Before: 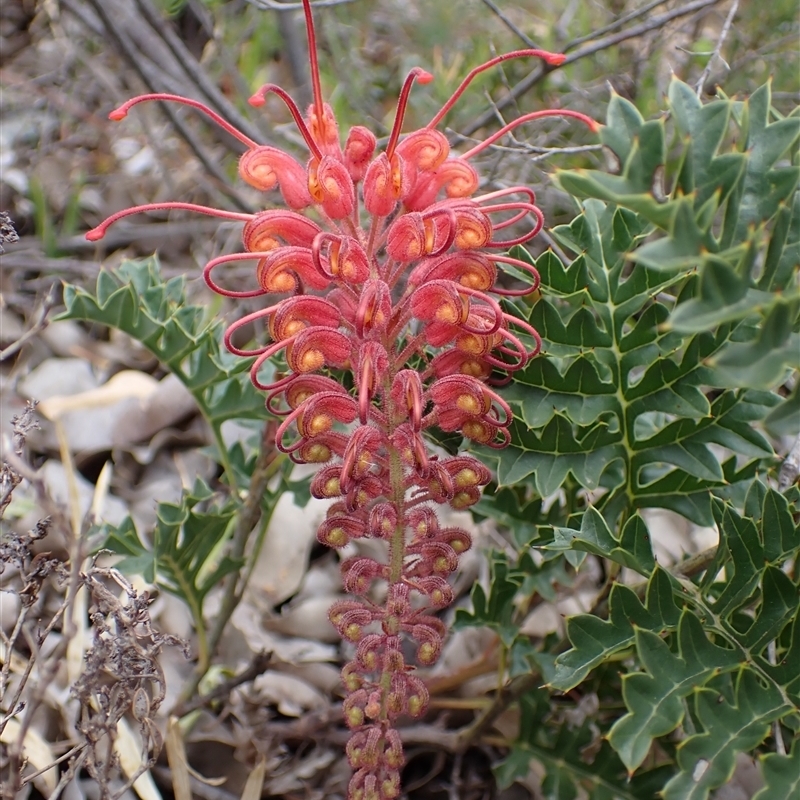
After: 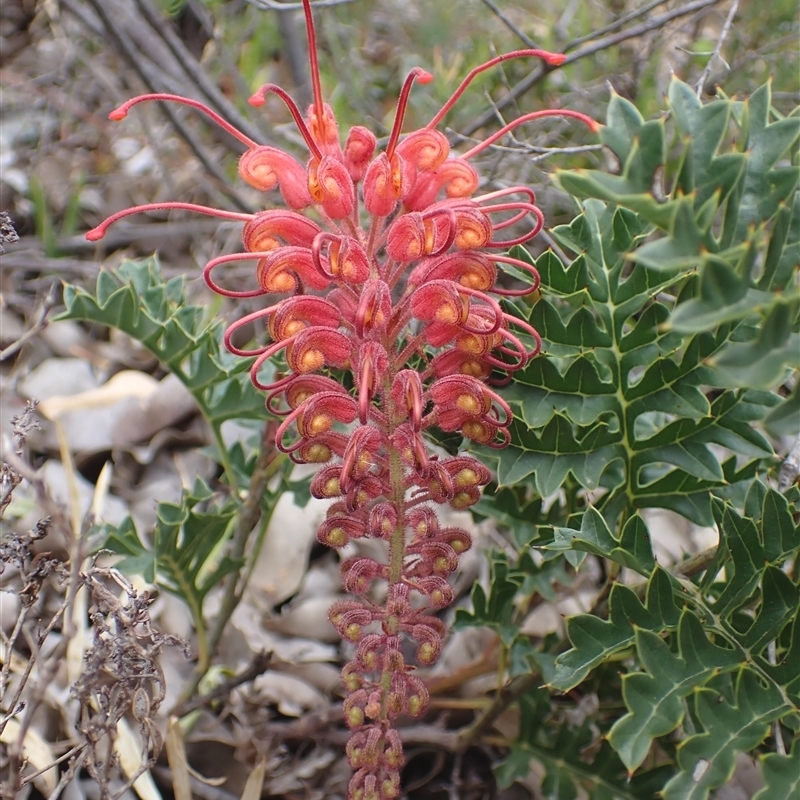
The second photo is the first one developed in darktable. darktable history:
exposure: black level correction -0.004, exposure 0.049 EV, compensate exposure bias true, compensate highlight preservation false
